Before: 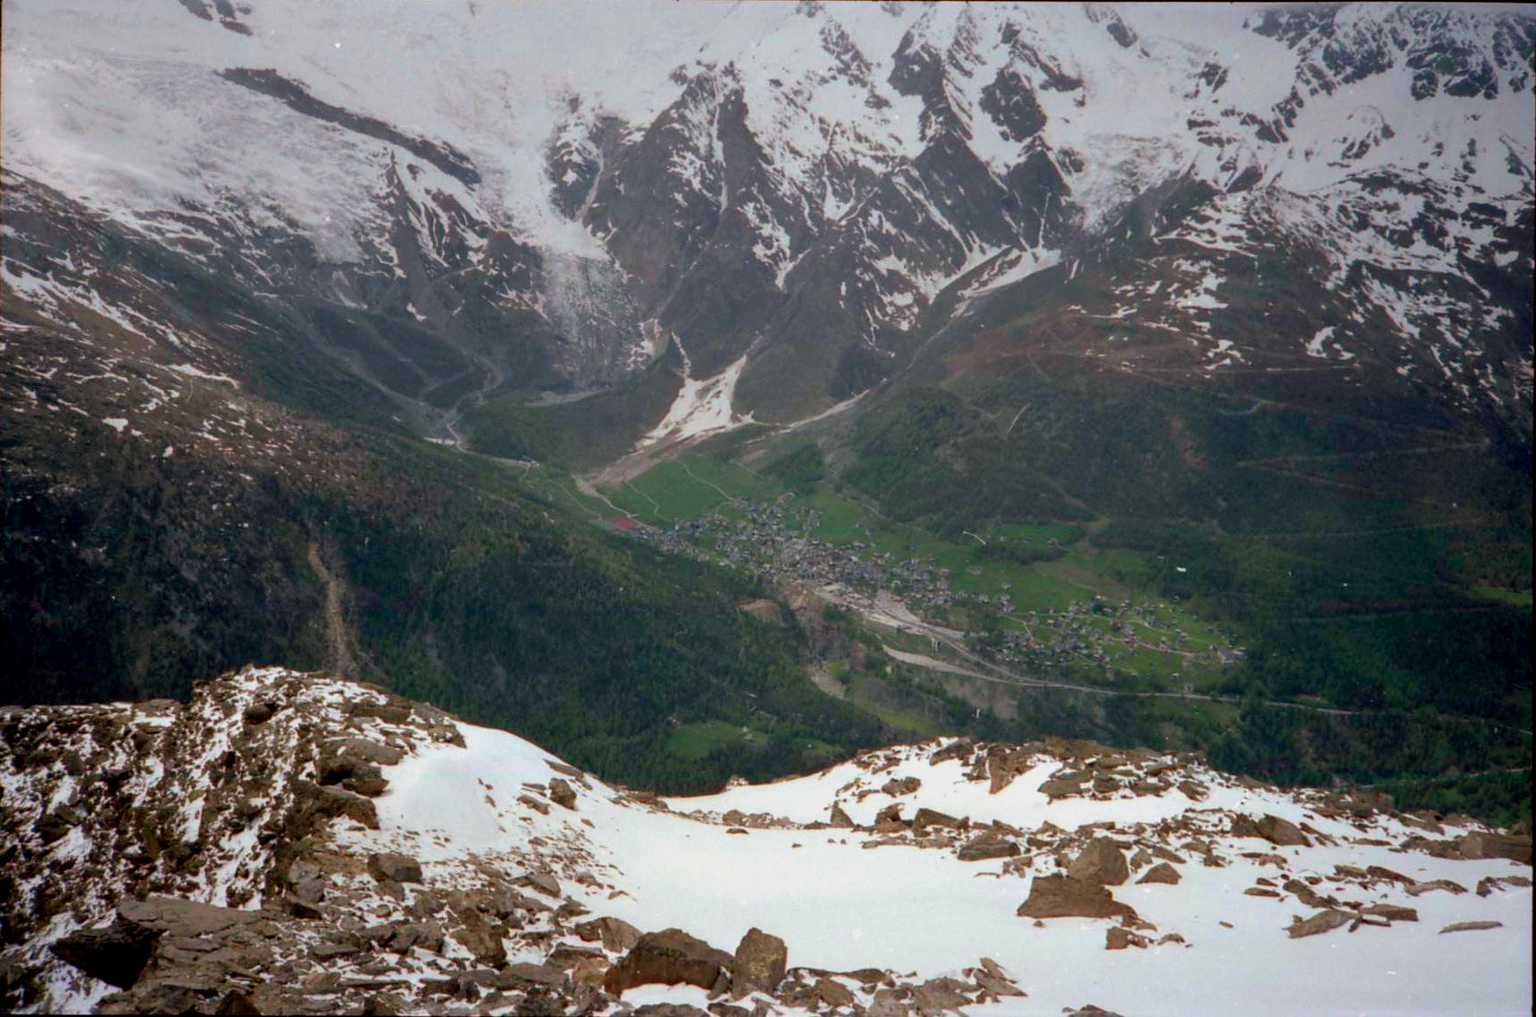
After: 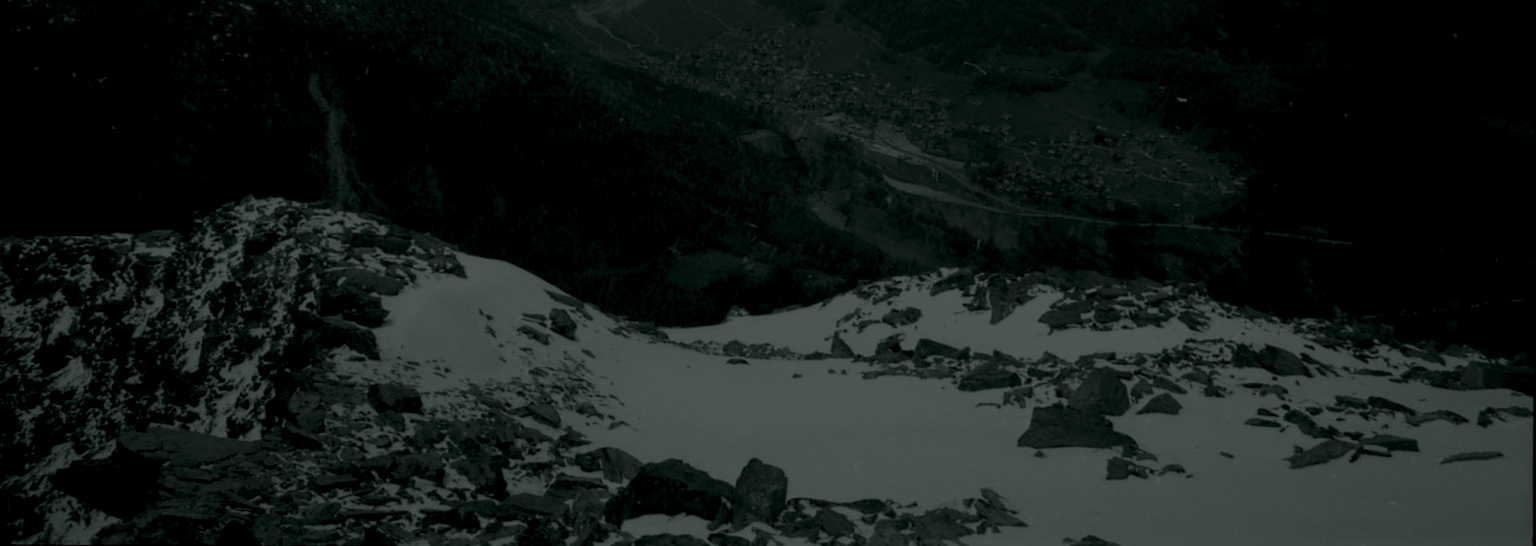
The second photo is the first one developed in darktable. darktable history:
colorize: hue 90°, saturation 19%, lightness 1.59%, version 1
crop and rotate: top 46.237%
tone equalizer: on, module defaults
